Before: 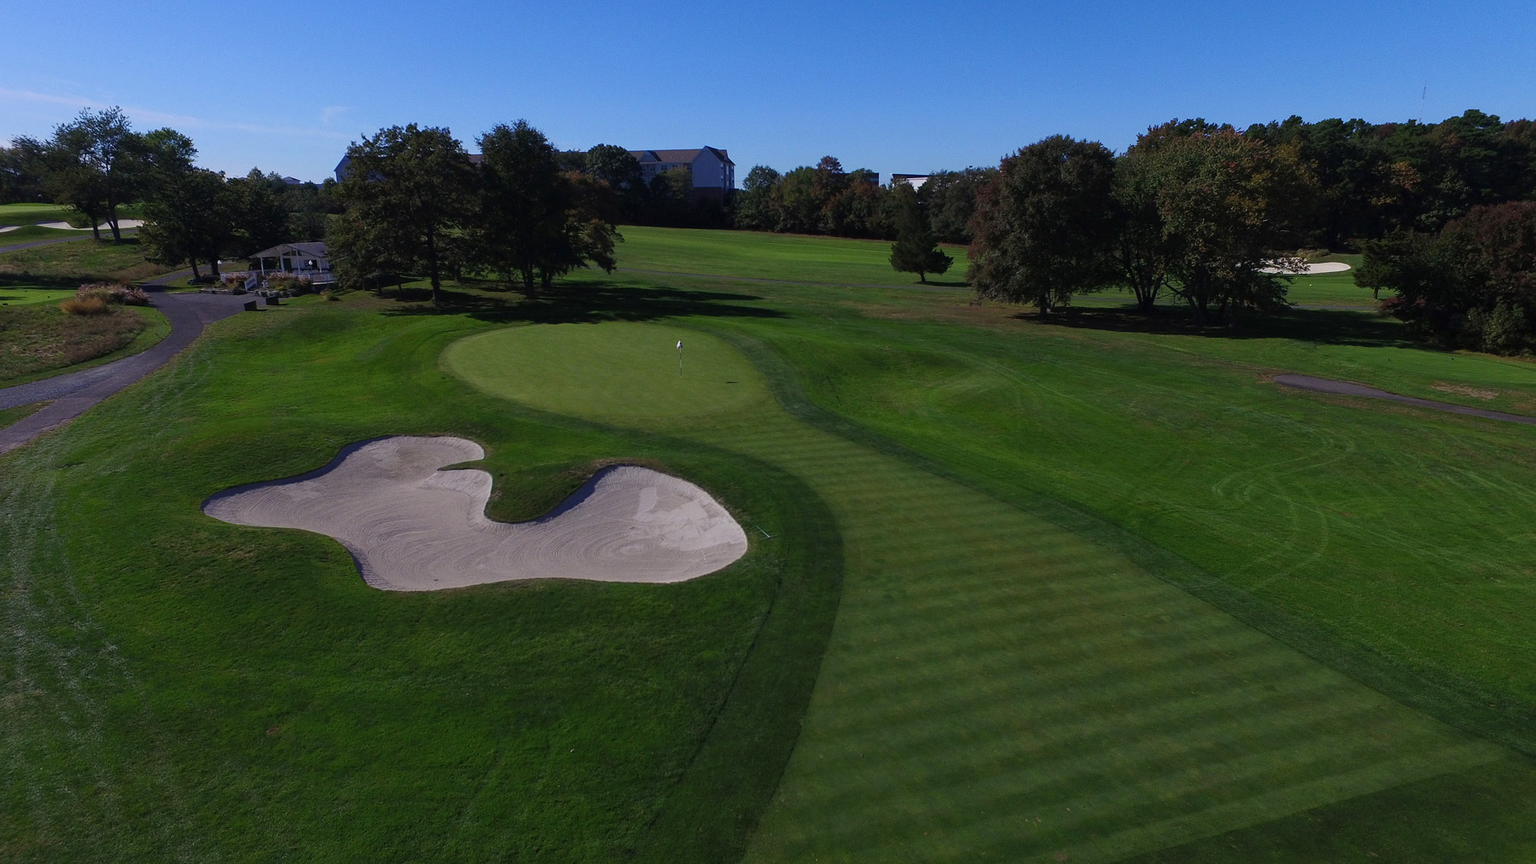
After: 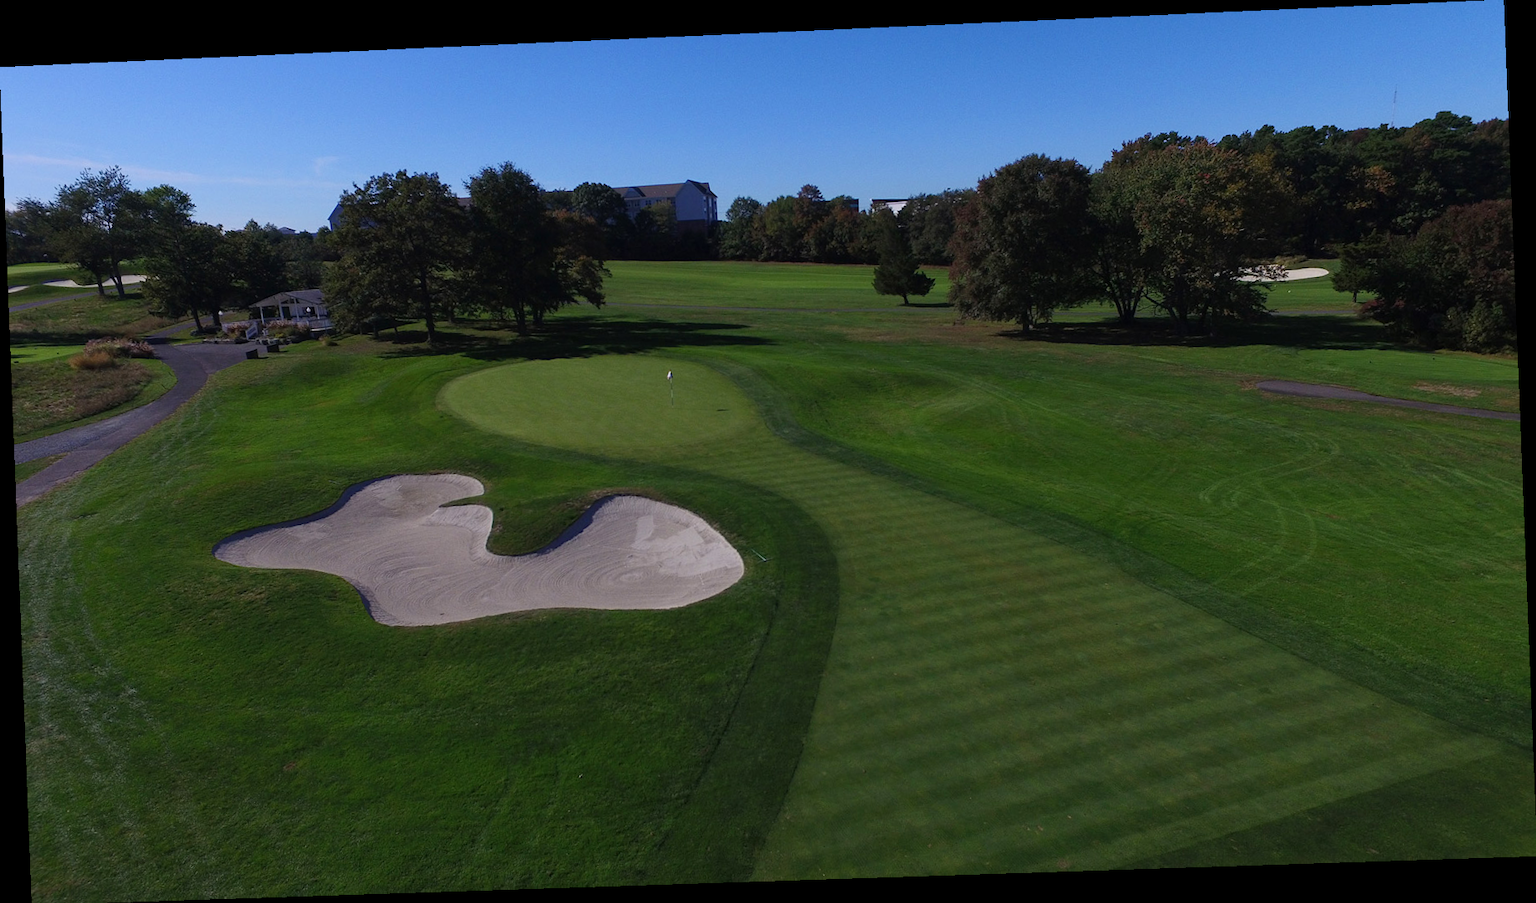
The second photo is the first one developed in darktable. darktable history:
rotate and perspective: rotation -2.22°, lens shift (horizontal) -0.022, automatic cropping off
